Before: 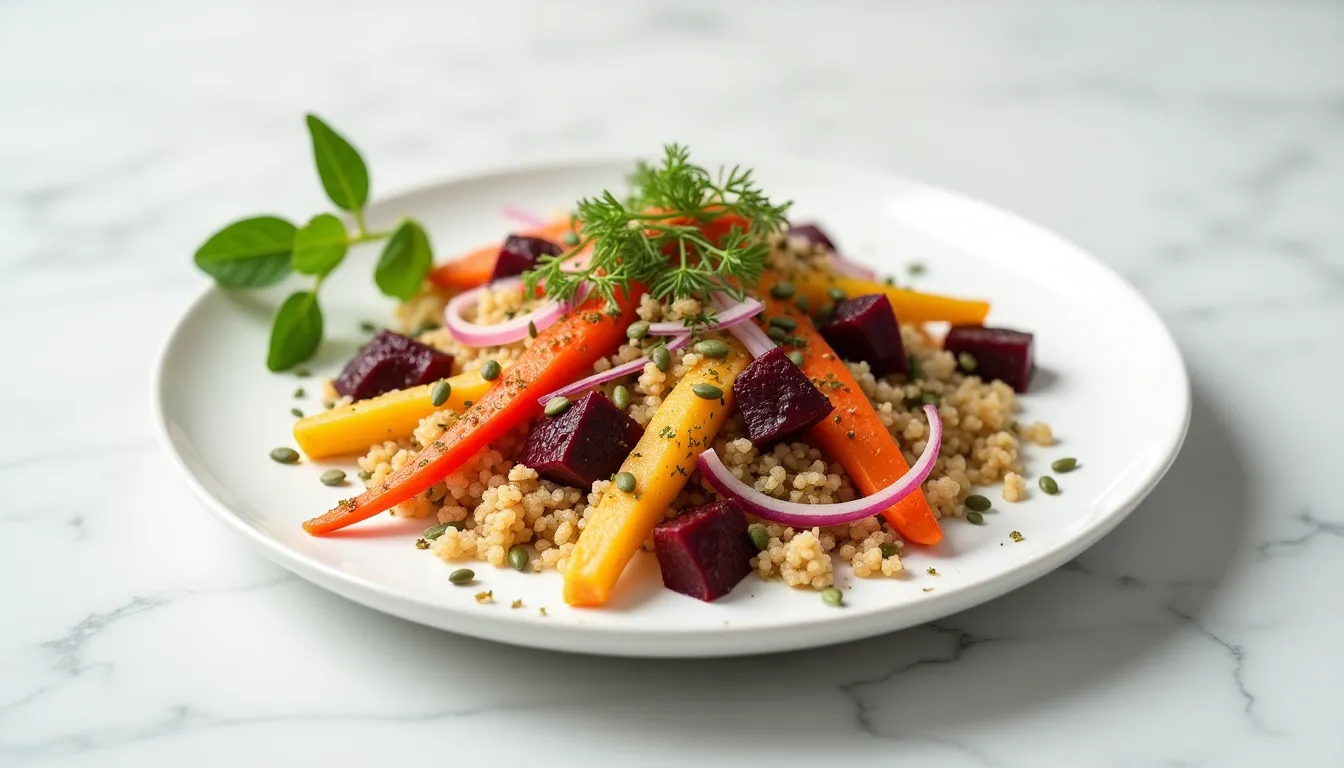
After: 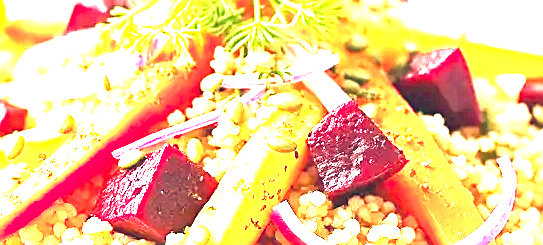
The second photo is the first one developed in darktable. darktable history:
crop: left 31.751%, top 32.172%, right 27.8%, bottom 35.83%
sharpen: on, module defaults
color balance rgb: linear chroma grading › shadows 19.44%, linear chroma grading › highlights 3.42%, linear chroma grading › mid-tones 10.16%
exposure: black level correction 0, exposure 4 EV, compensate exposure bias true, compensate highlight preservation false
color balance: lift [1.006, 0.985, 1.002, 1.015], gamma [1, 0.953, 1.008, 1.047], gain [1.076, 1.13, 1.004, 0.87]
